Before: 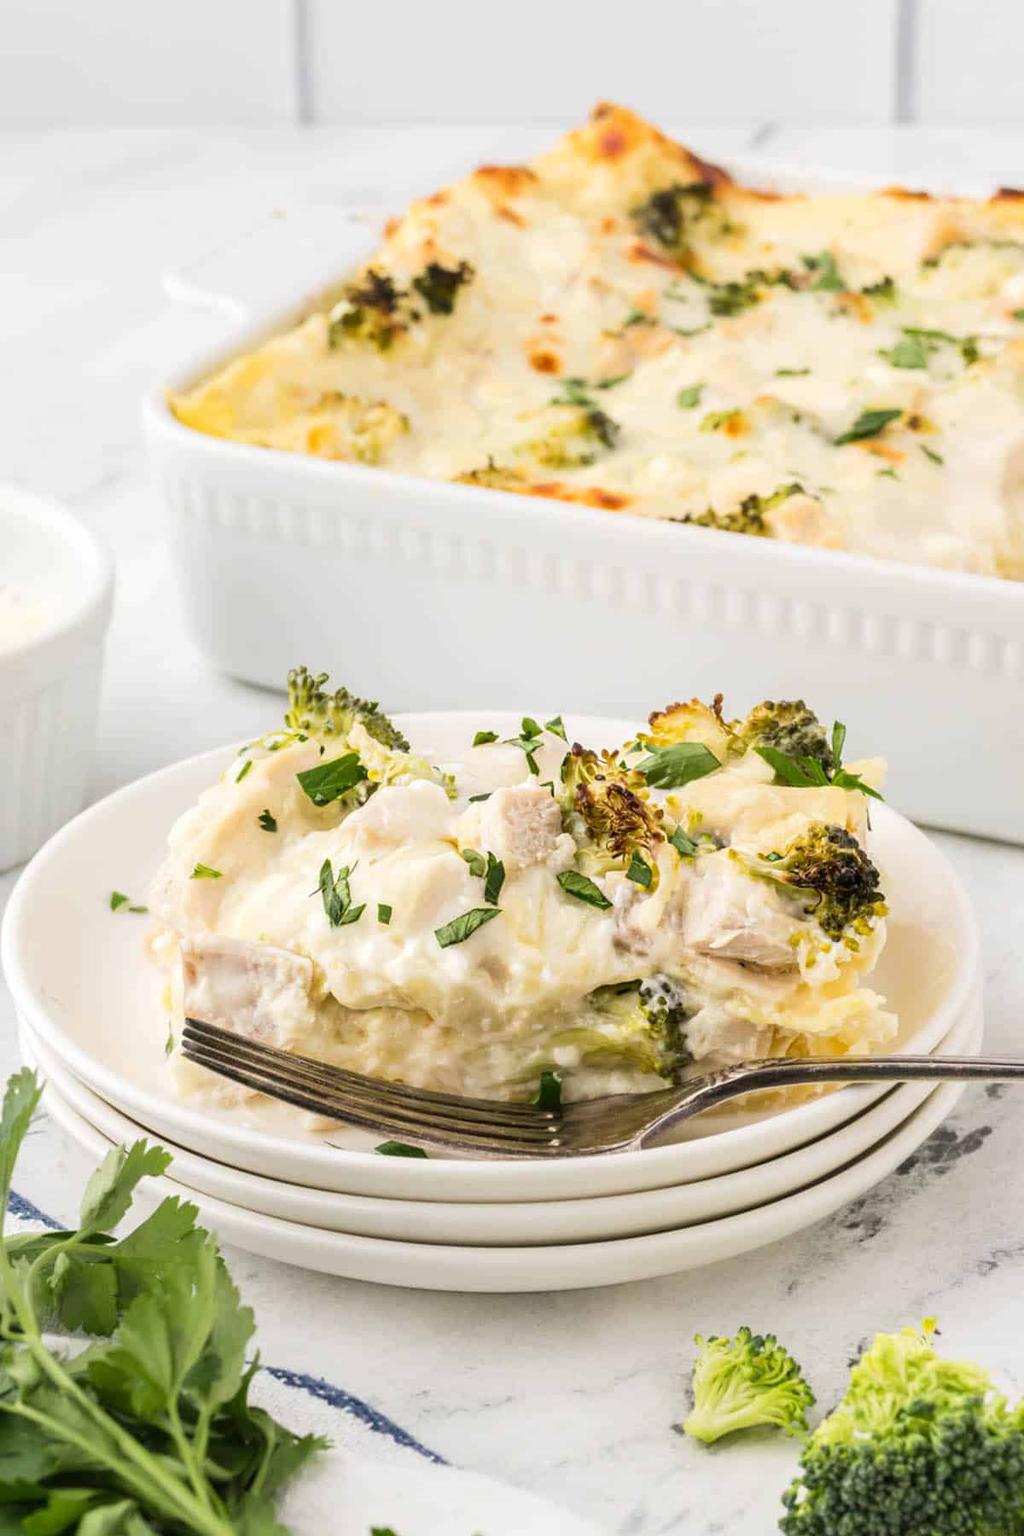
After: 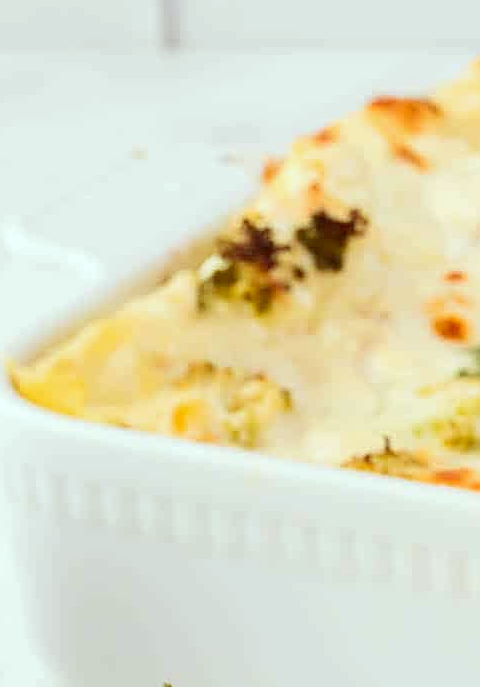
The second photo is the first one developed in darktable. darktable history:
sharpen: on, module defaults
color correction: highlights a* -7.26, highlights b* -0.215, shadows a* 20.55, shadows b* 11.93
crop: left 15.675%, top 5.442%, right 44.281%, bottom 56.377%
